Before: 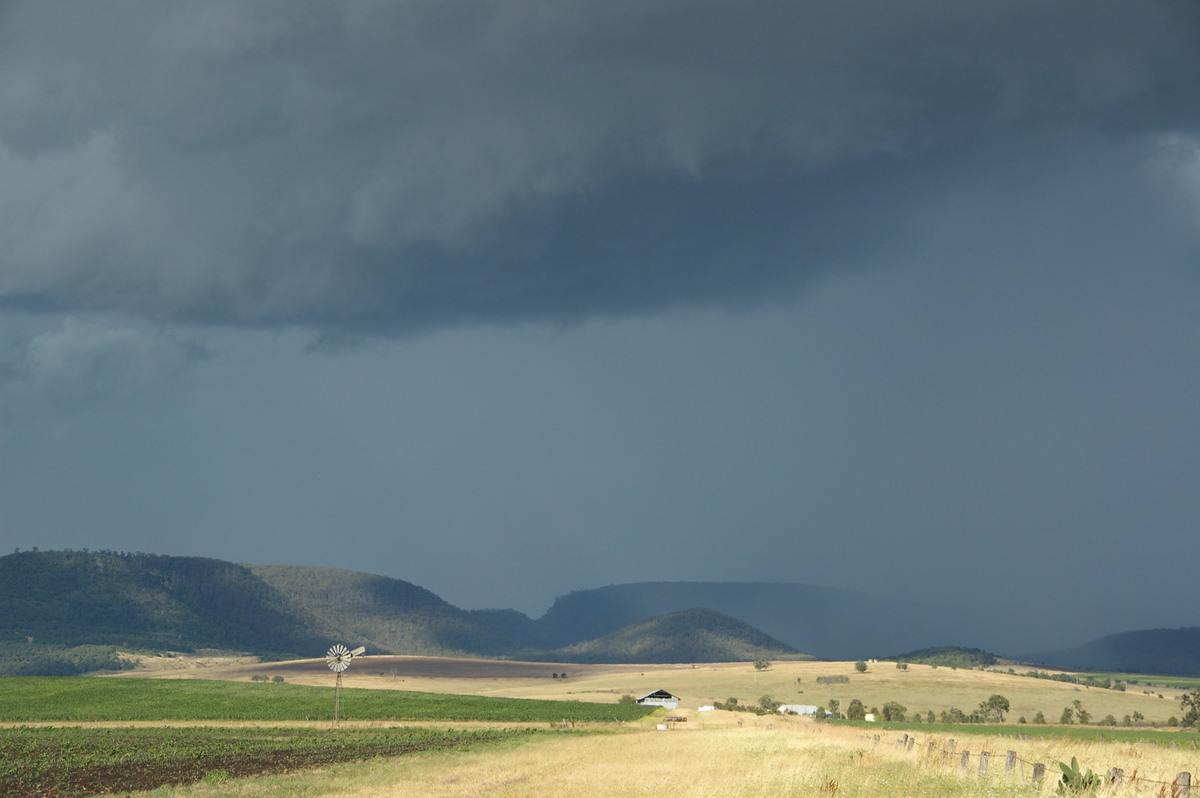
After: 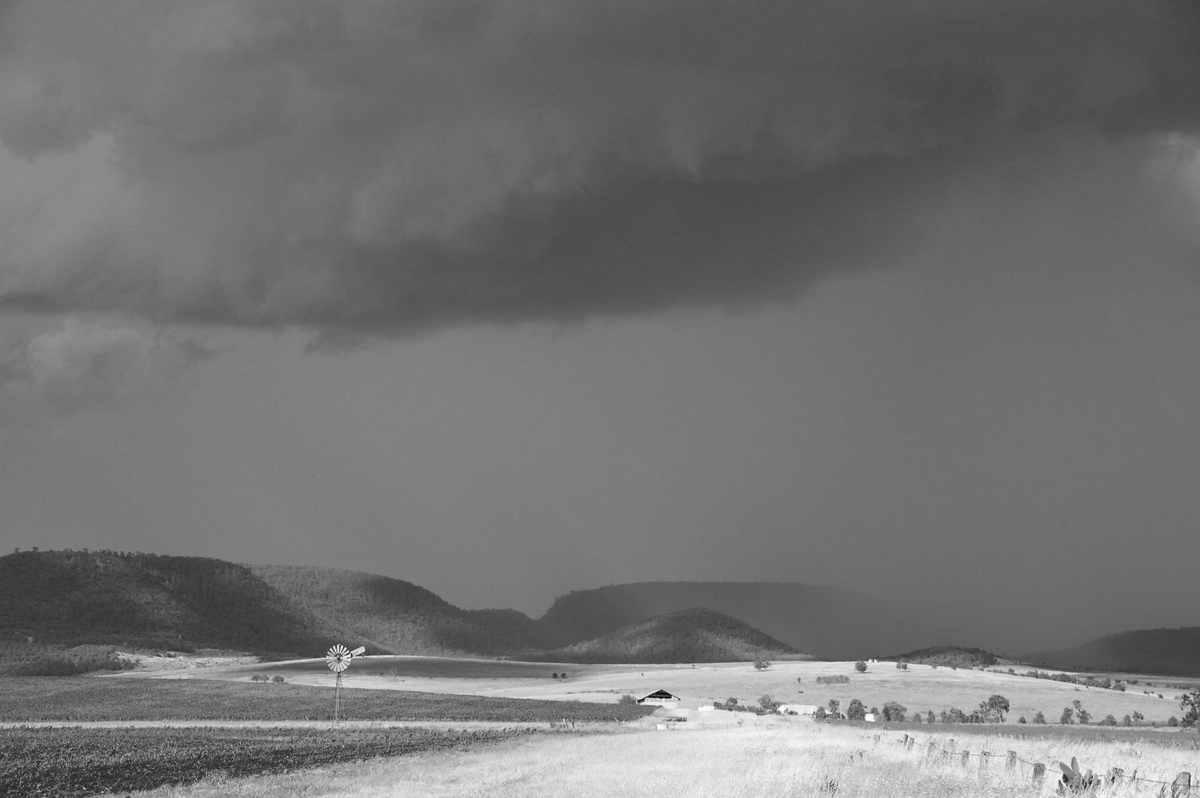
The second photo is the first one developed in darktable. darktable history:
contrast brightness saturation: contrast 0.16, saturation 0.32
monochrome: on, module defaults
